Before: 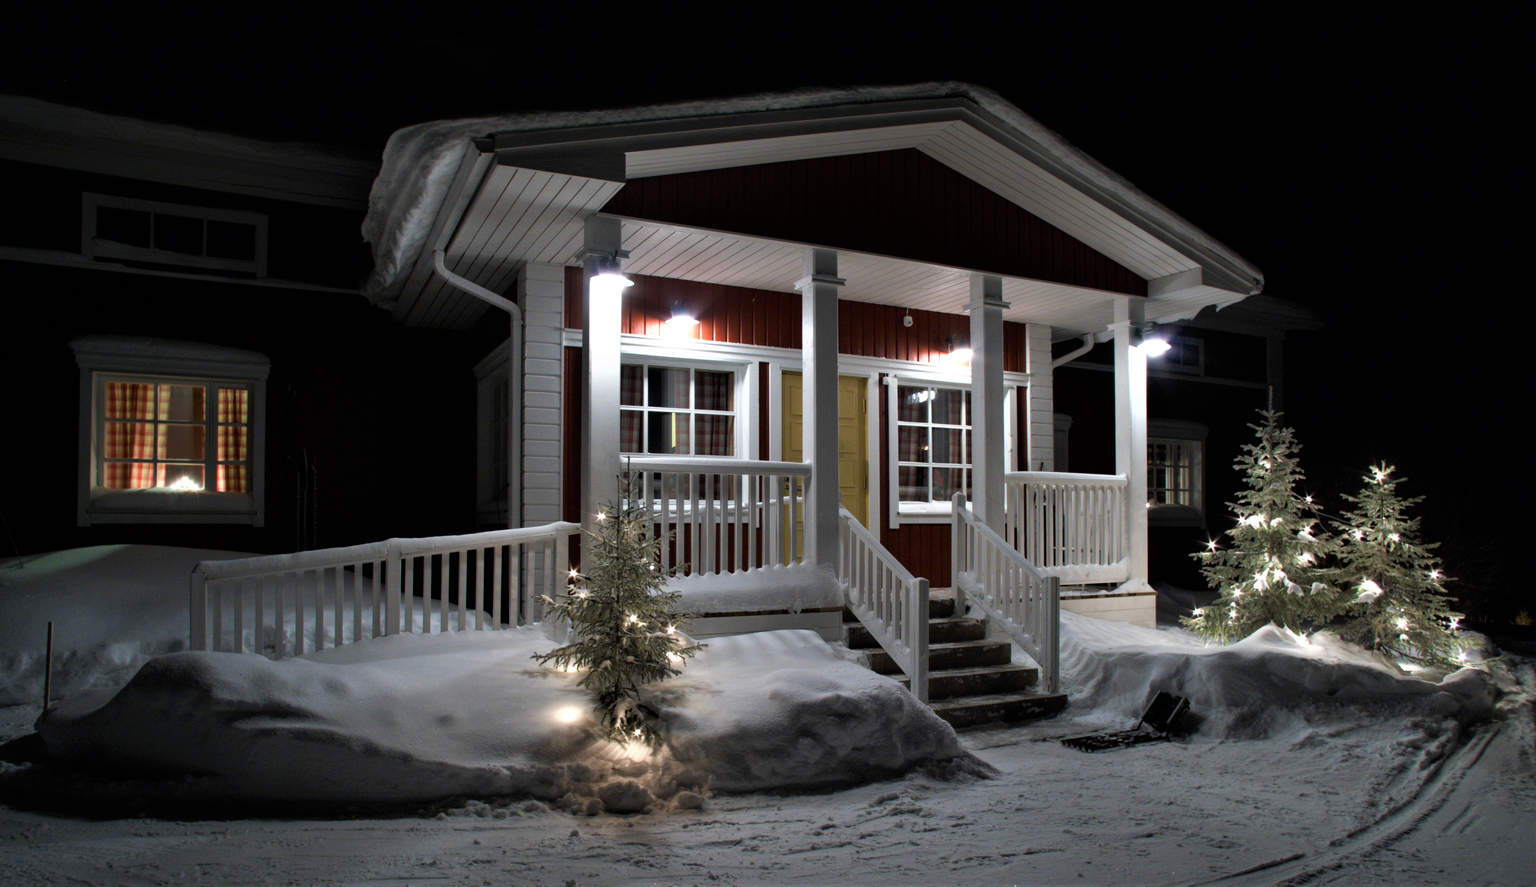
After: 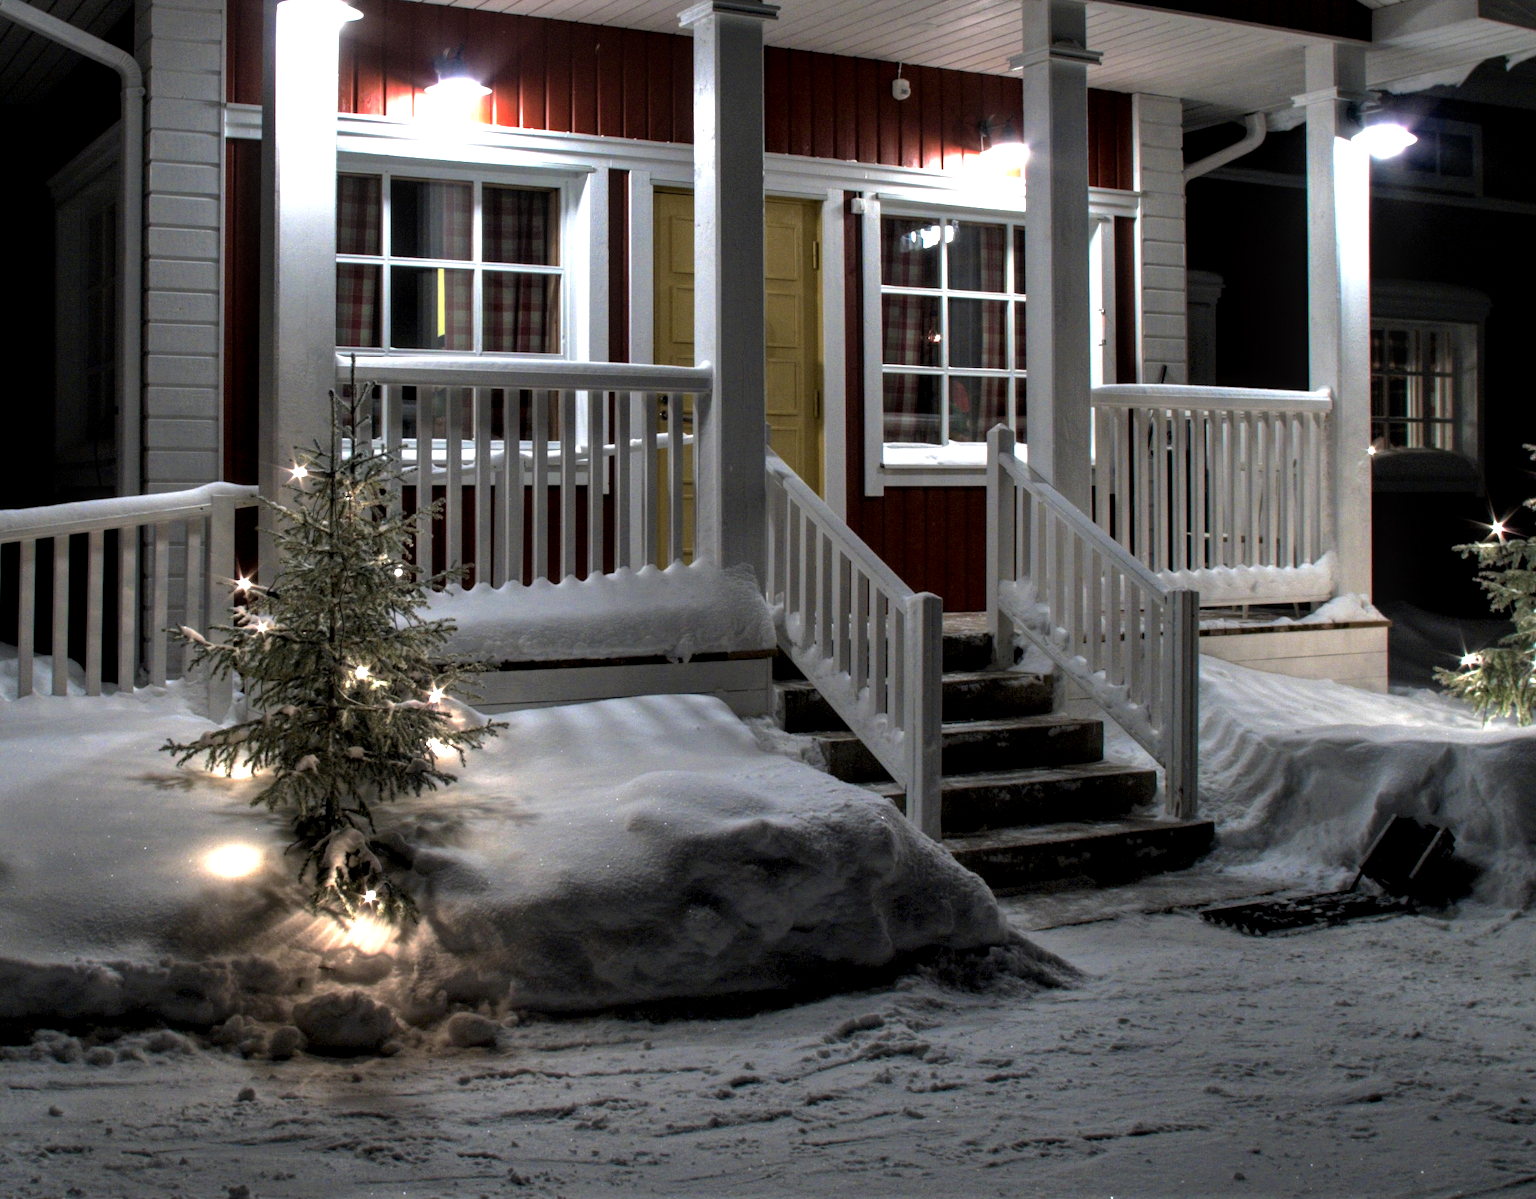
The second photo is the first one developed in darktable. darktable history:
crop and rotate: left 29.237%, top 31.152%, right 19.807%
local contrast: detail 130%
levels: levels [0, 0.478, 1]
base curve: curves: ch0 [(0, 0) (0.595, 0.418) (1, 1)], preserve colors none
tone equalizer: -8 EV -0.417 EV, -7 EV -0.389 EV, -6 EV -0.333 EV, -5 EV -0.222 EV, -3 EV 0.222 EV, -2 EV 0.333 EV, -1 EV 0.389 EV, +0 EV 0.417 EV, edges refinement/feathering 500, mask exposure compensation -1.57 EV, preserve details no
